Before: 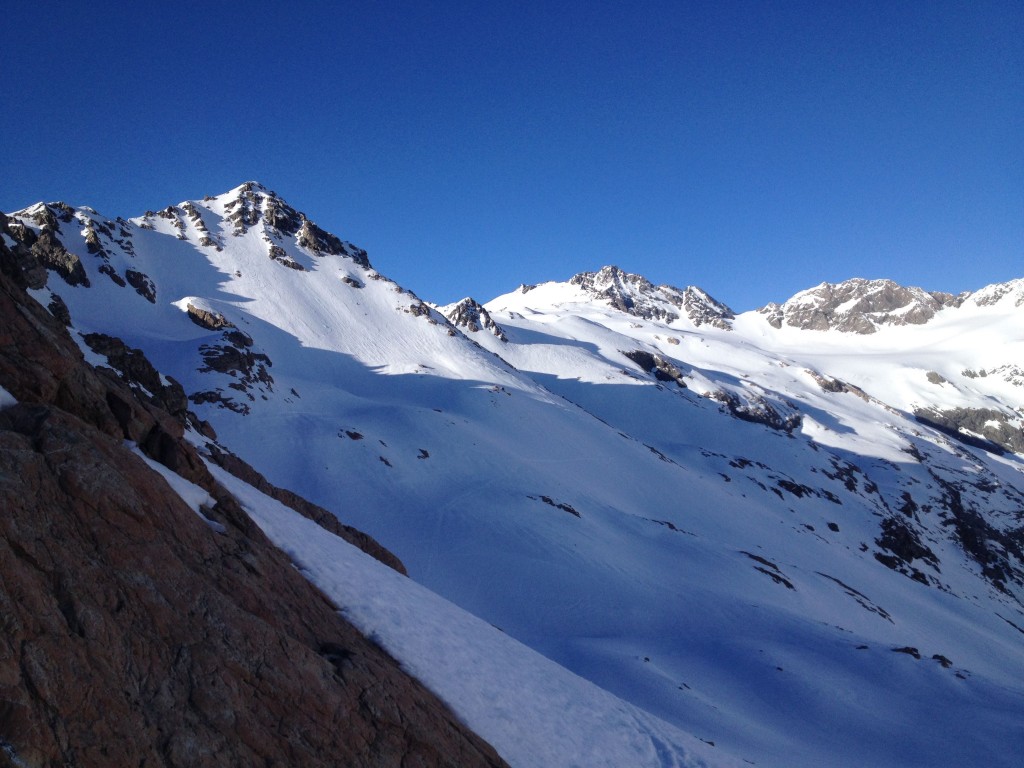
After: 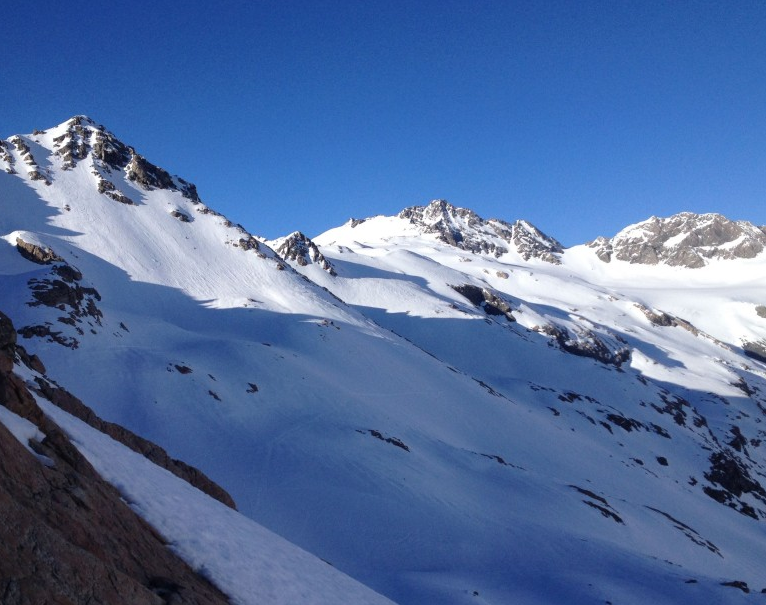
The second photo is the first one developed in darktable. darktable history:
crop: left 16.768%, top 8.653%, right 8.362%, bottom 12.485%
tone equalizer: on, module defaults
